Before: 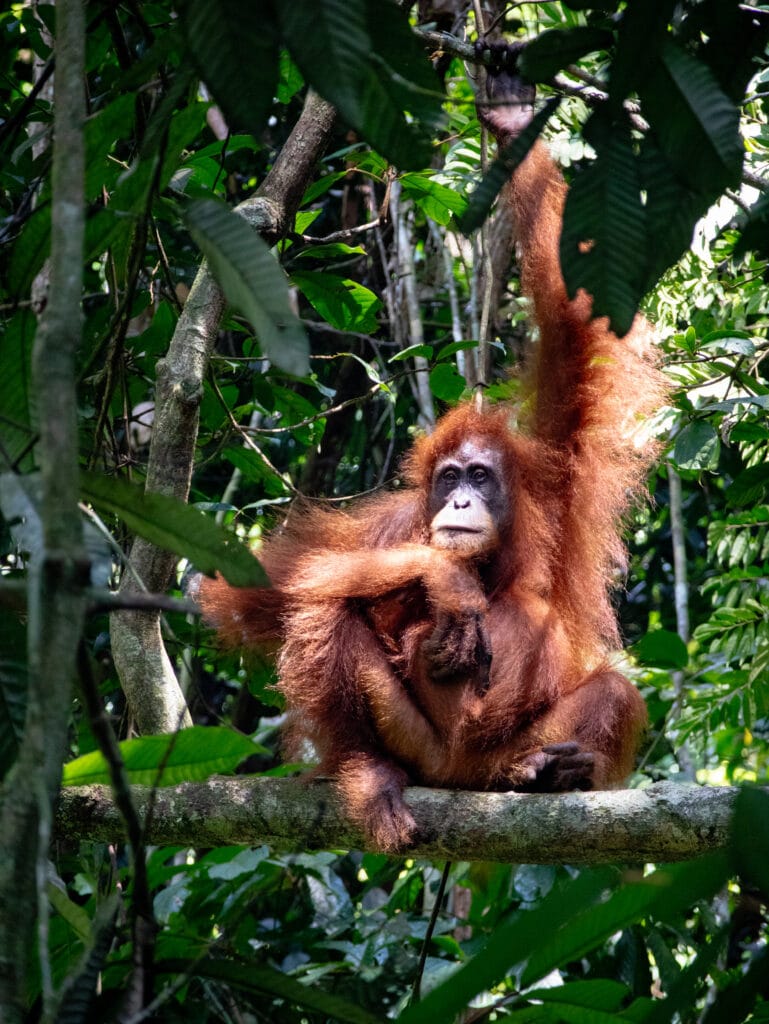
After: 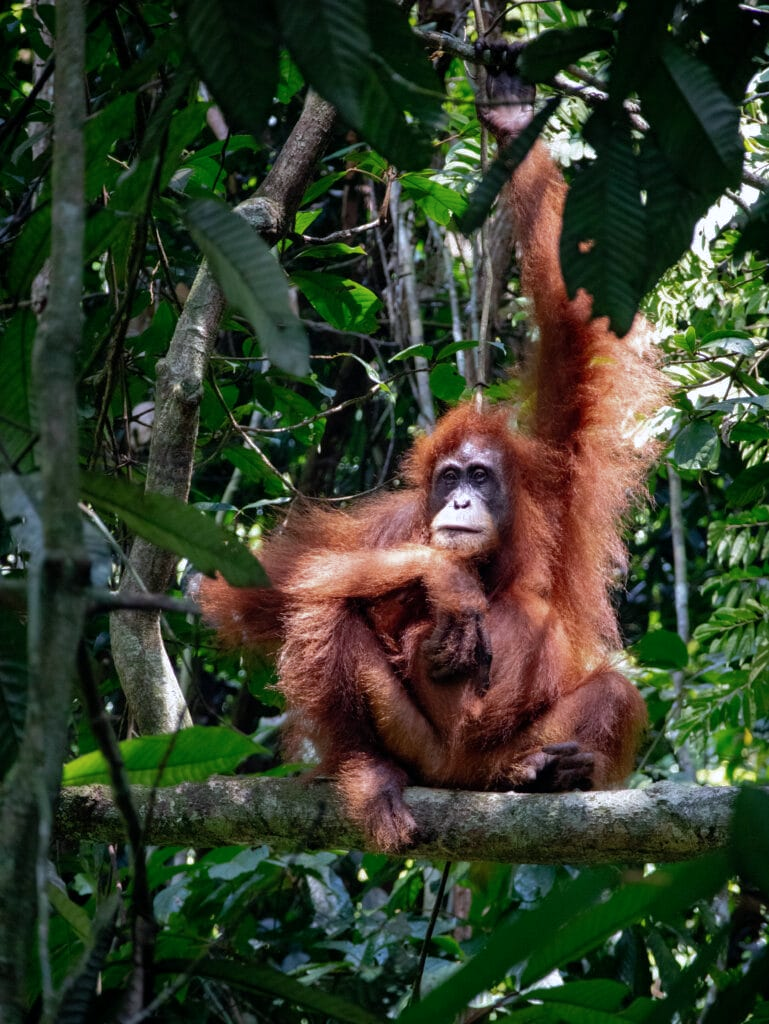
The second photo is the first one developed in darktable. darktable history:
tone curve: curves: ch0 [(0, 0) (0.568, 0.517) (0.8, 0.717) (1, 1)]
color correction: highlights a* -0.137, highlights b* -5.91, shadows a* -0.137, shadows b* -0.137
